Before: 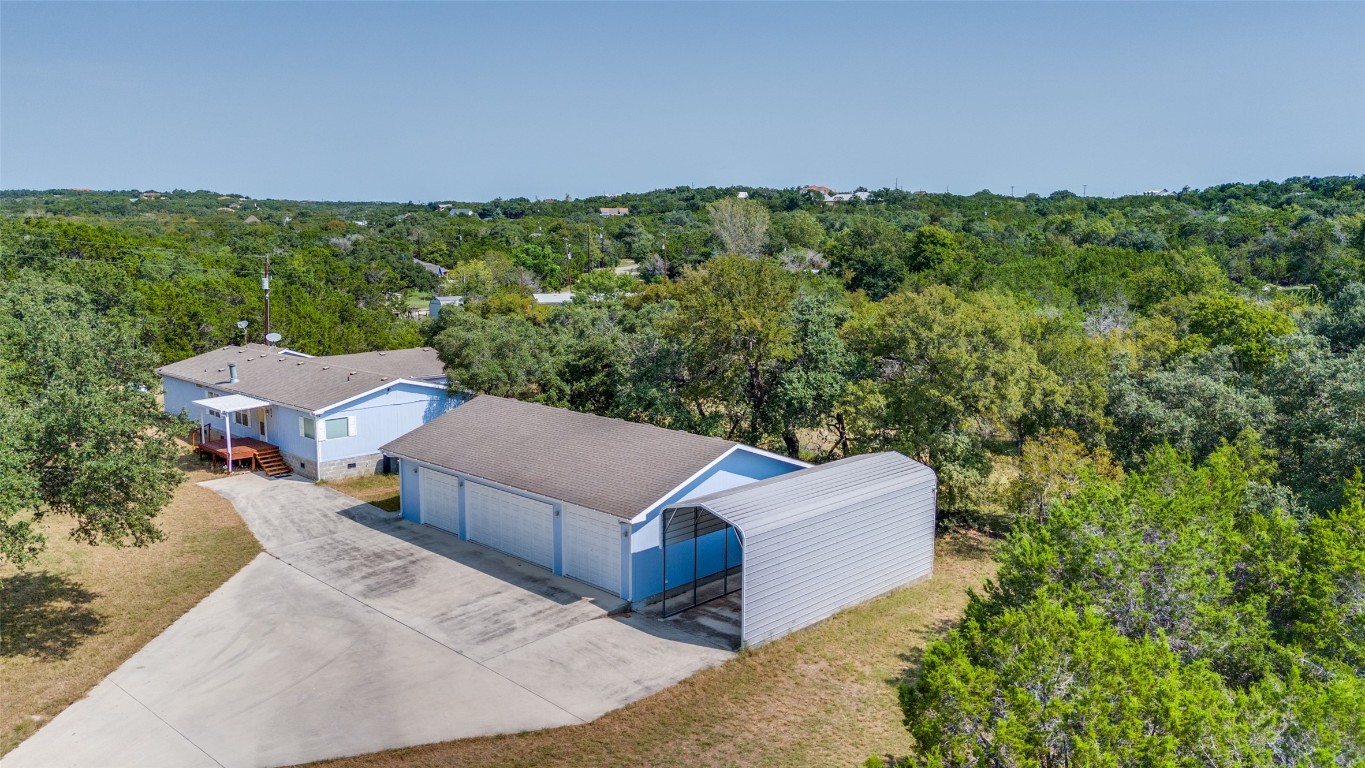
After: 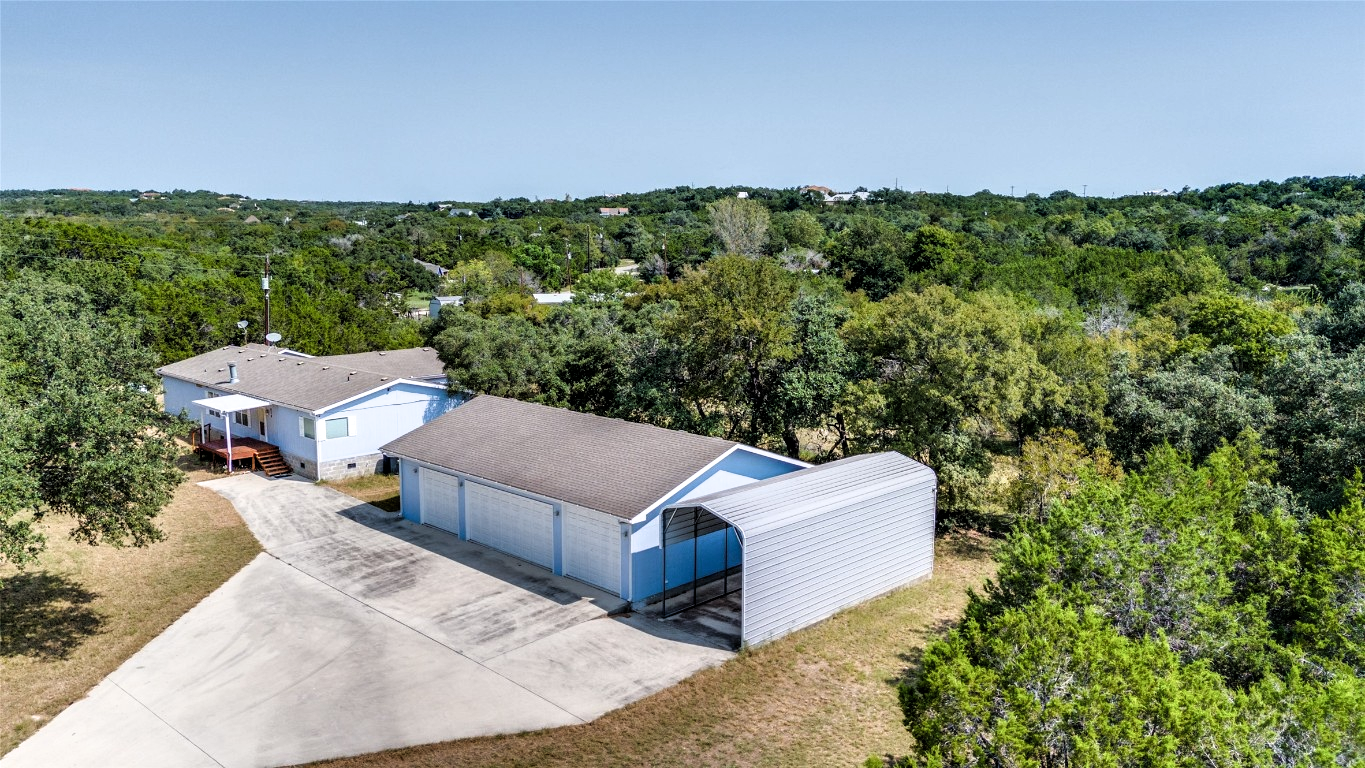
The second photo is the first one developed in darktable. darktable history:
filmic rgb: black relative exposure -8.18 EV, white relative exposure 2.2 EV, threshold 2.94 EV, target white luminance 99.906%, hardness 7.19, latitude 75.17%, contrast 1.322, highlights saturation mix -2.78%, shadows ↔ highlights balance 30.52%, color science v6 (2022), enable highlight reconstruction true
